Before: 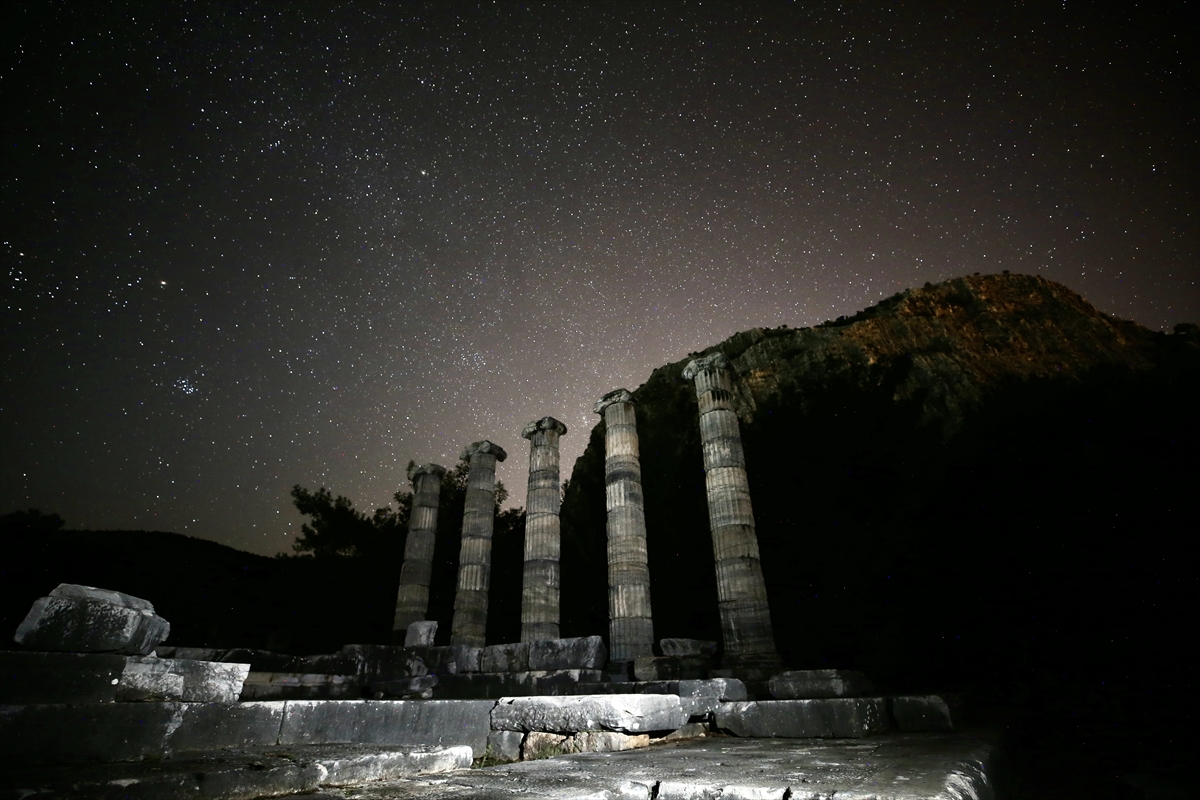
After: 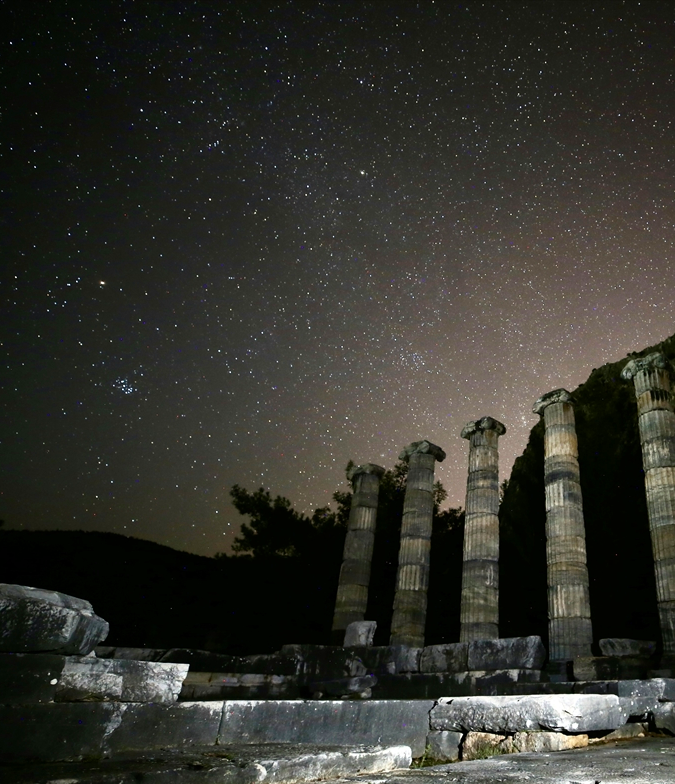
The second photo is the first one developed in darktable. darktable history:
color balance rgb: linear chroma grading › global chroma 14.352%, perceptual saturation grading › global saturation 25.661%, global vibrance 20%
crop: left 5.104%, right 38.565%
